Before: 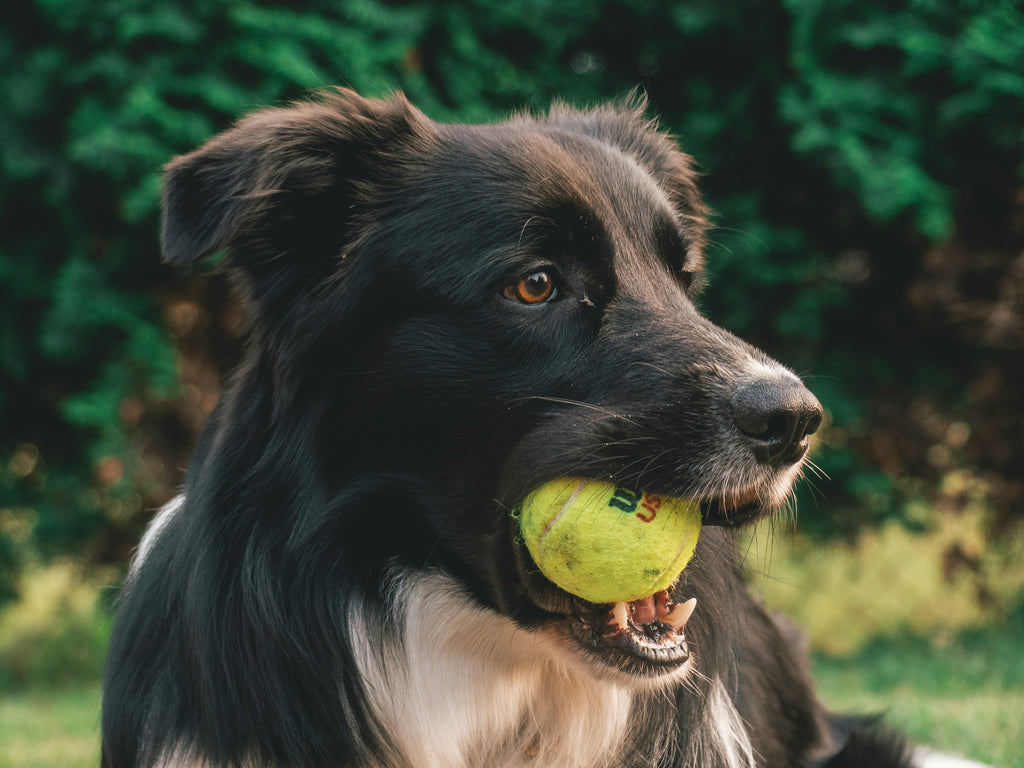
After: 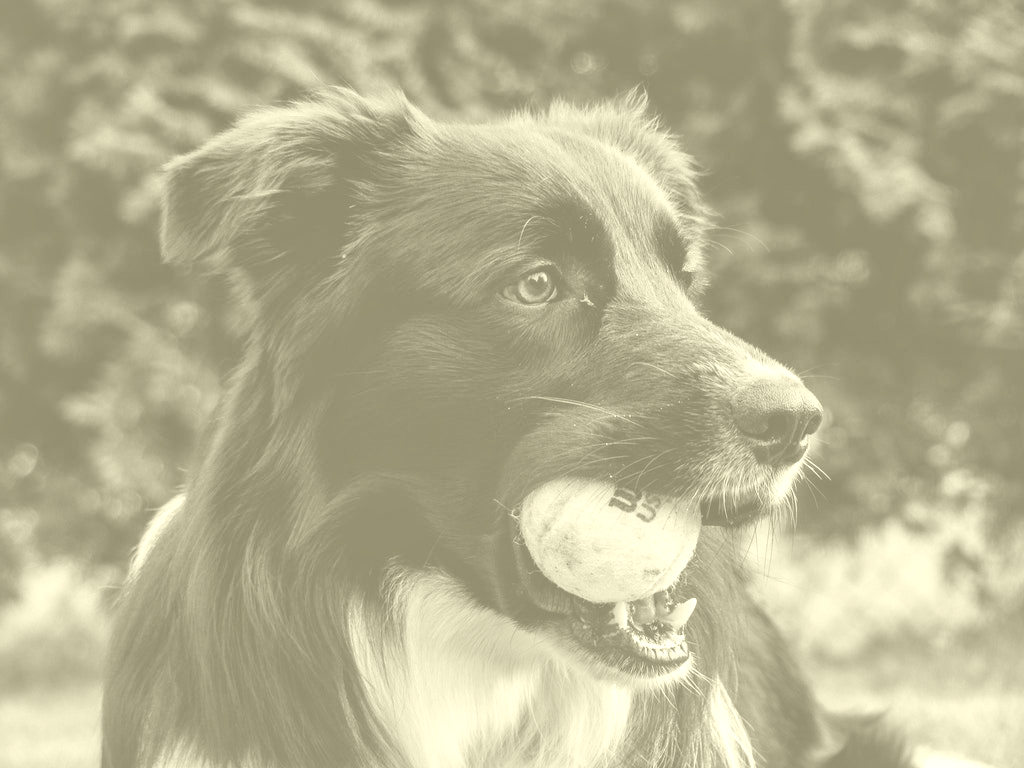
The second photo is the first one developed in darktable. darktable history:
local contrast: mode bilateral grid, contrast 70, coarseness 75, detail 180%, midtone range 0.2
colorize: hue 43.2°, saturation 40%, version 1
white balance: red 0.948, green 1.02, blue 1.176
